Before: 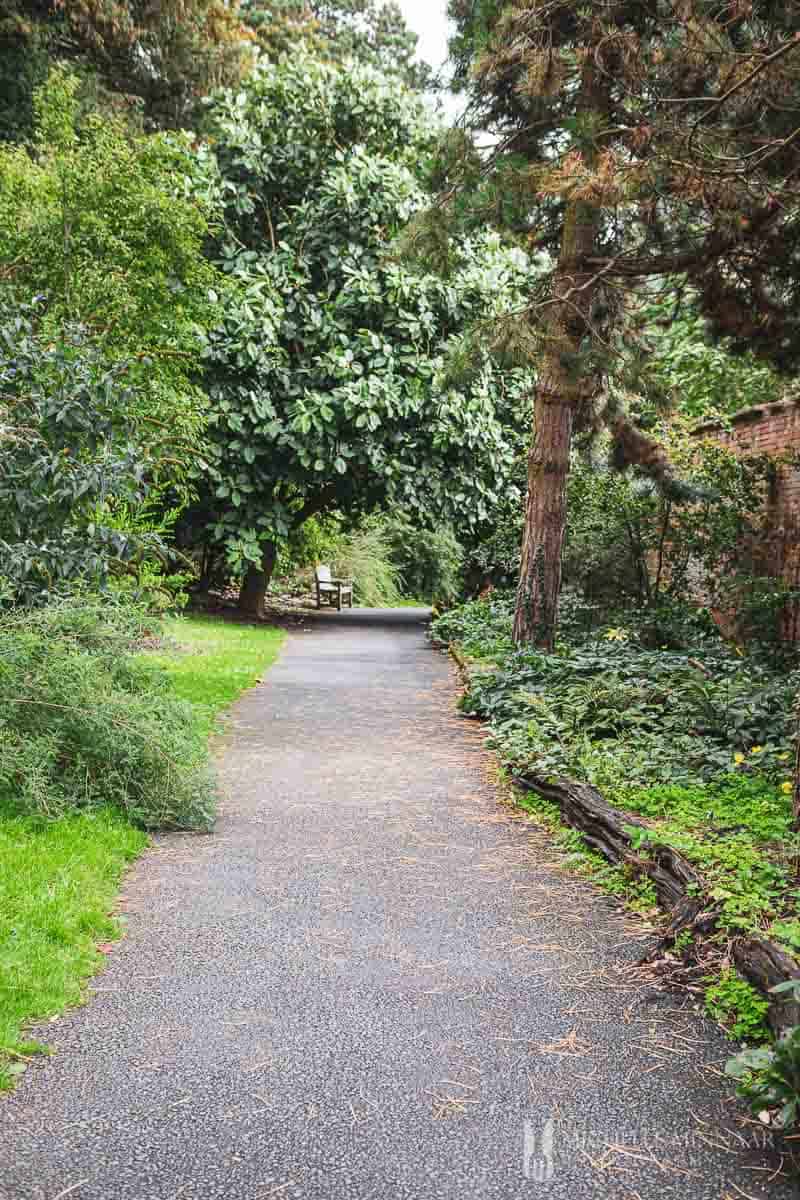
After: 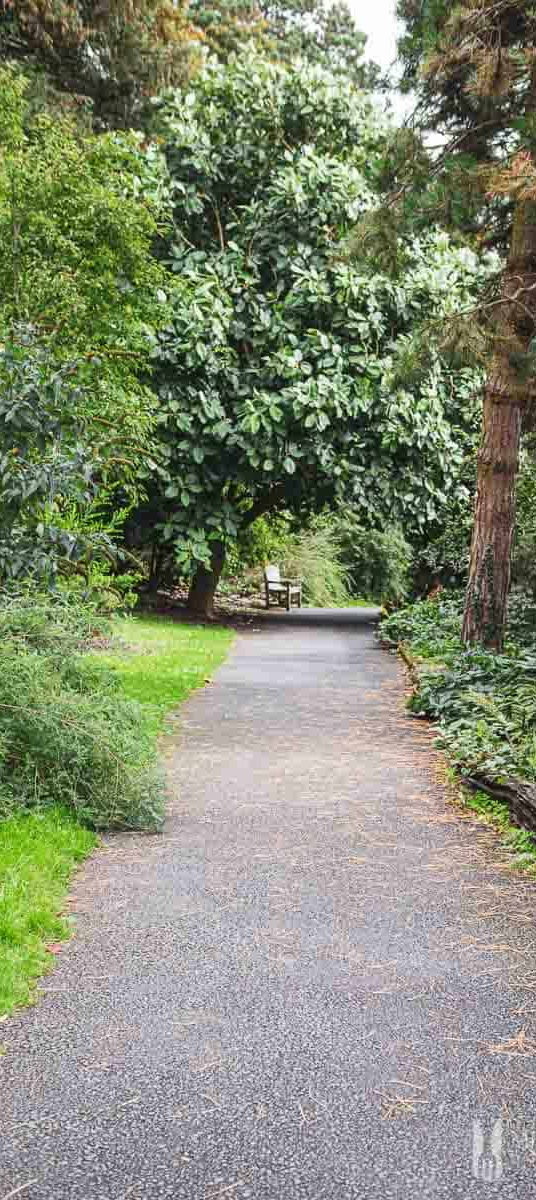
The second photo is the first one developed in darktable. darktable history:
crop and rotate: left 6.444%, right 26.445%
